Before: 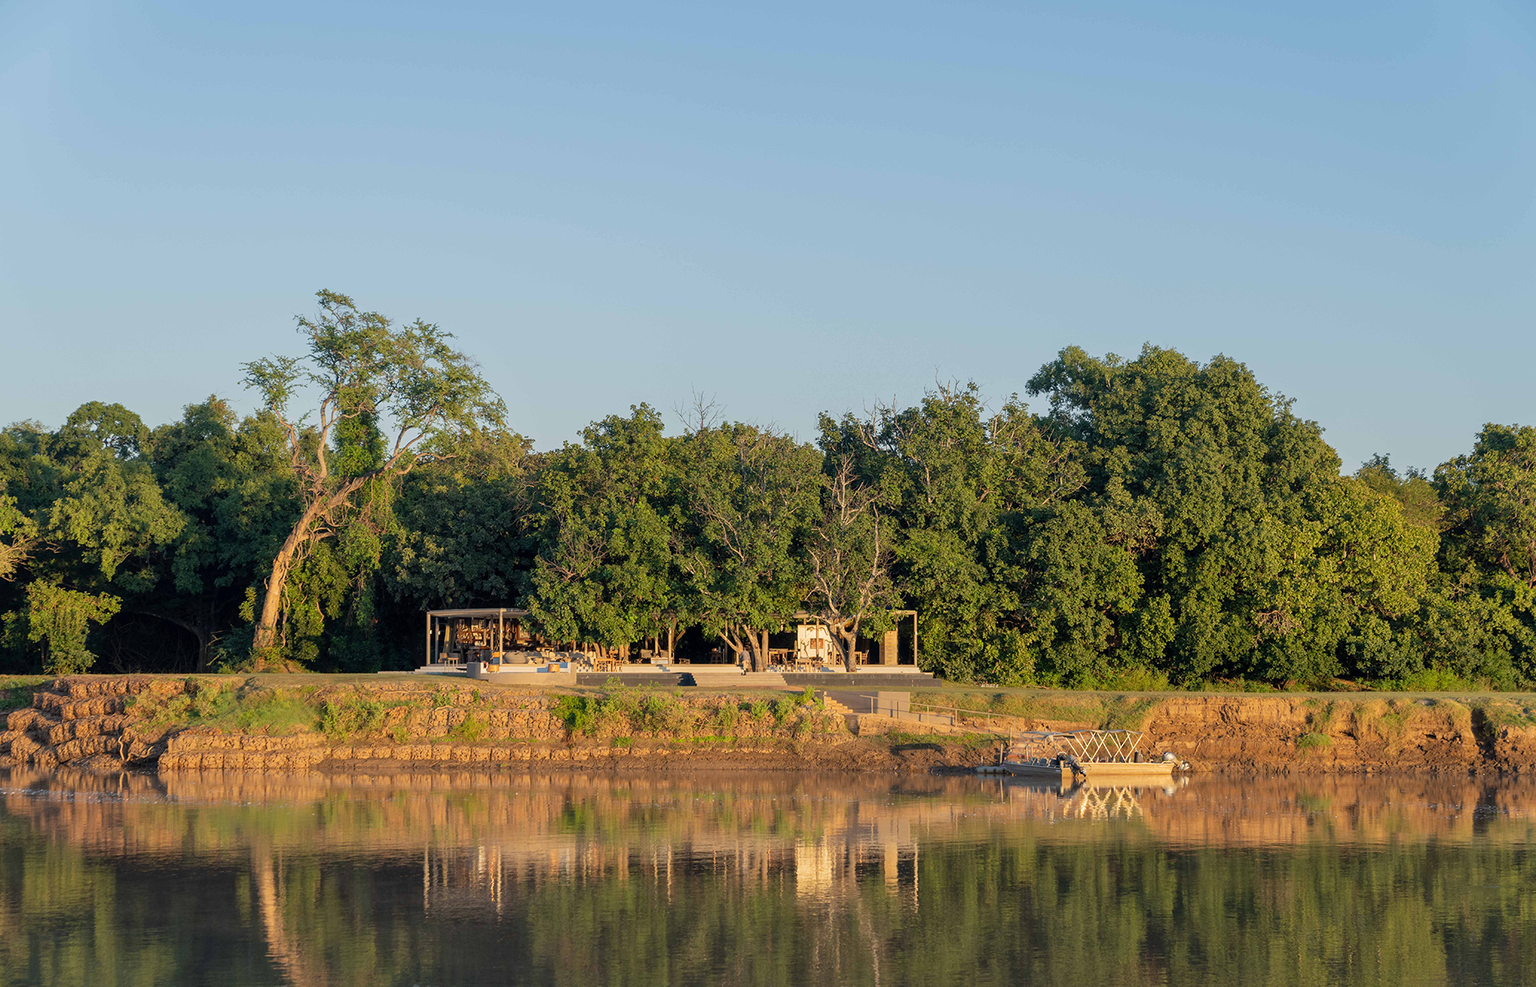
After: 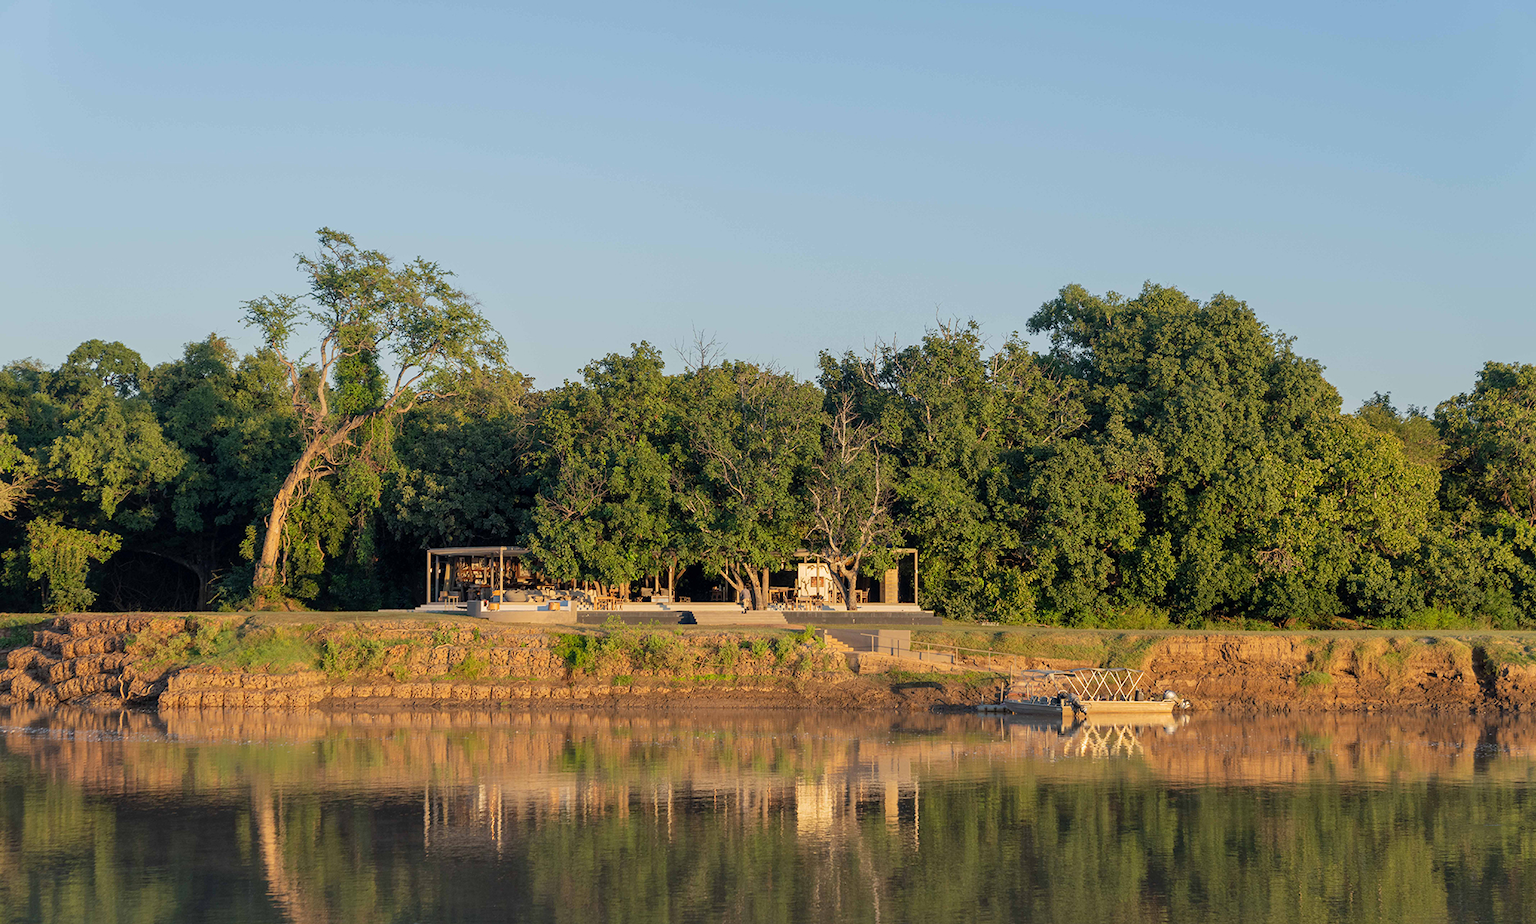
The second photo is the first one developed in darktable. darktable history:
crop and rotate: top 6.351%
